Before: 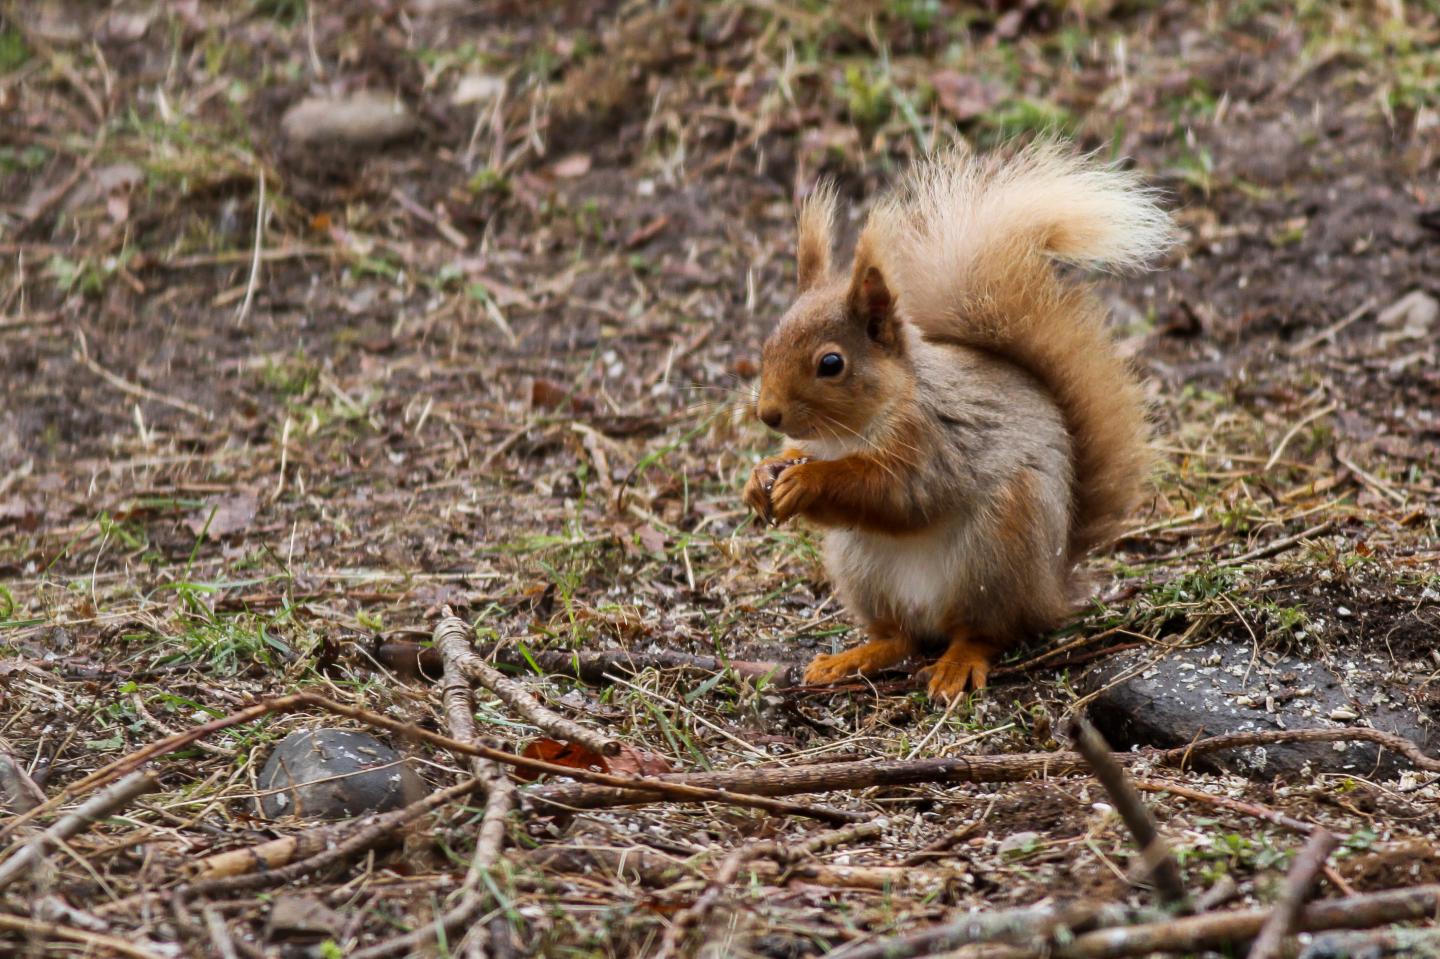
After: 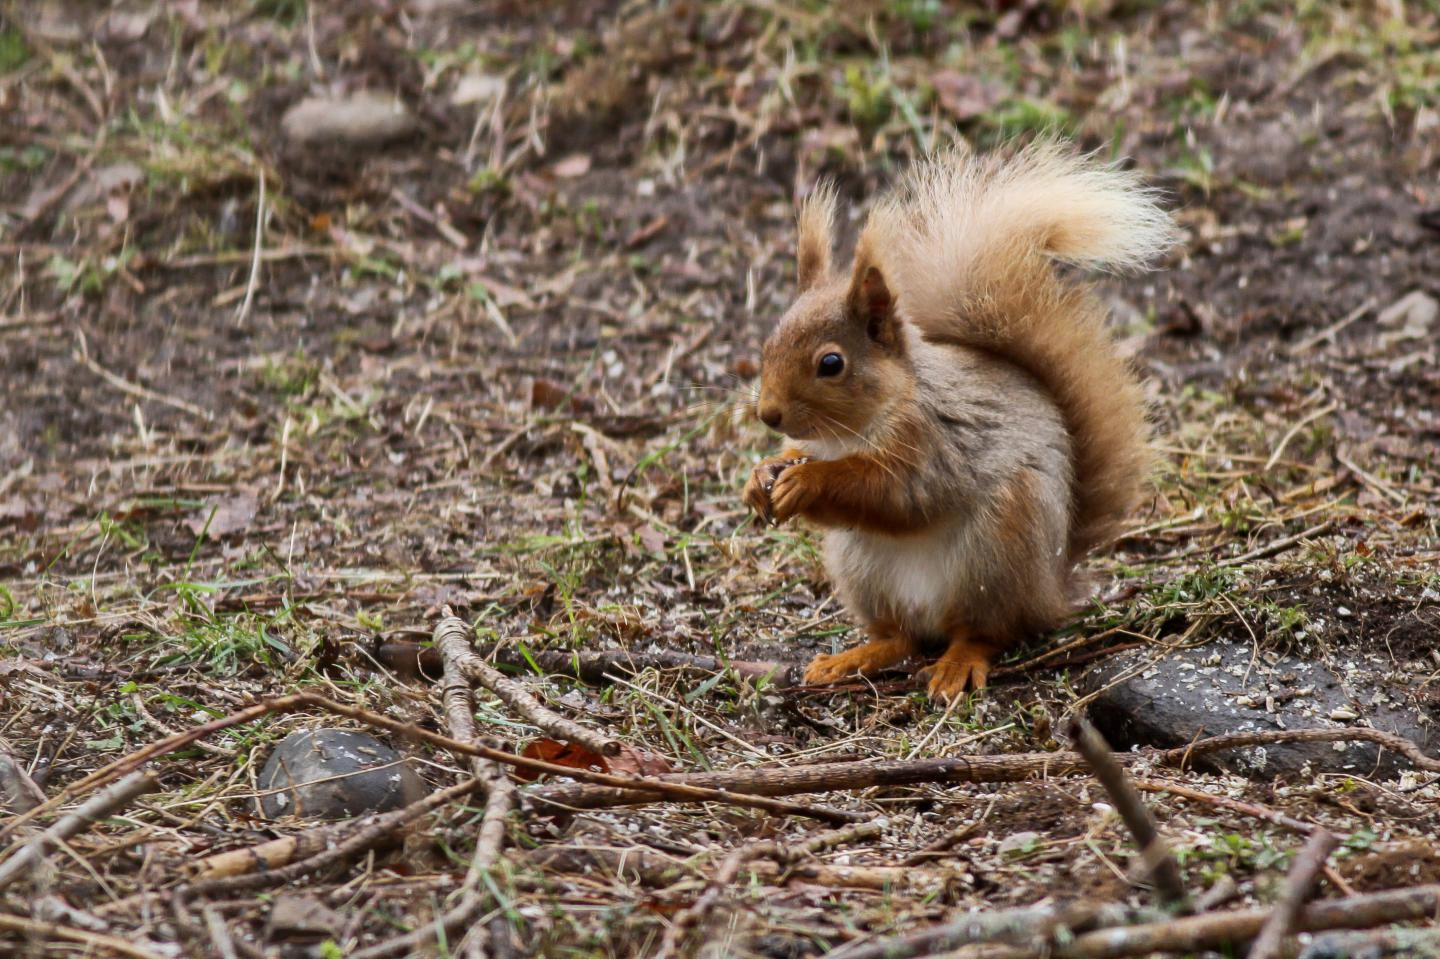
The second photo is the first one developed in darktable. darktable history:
contrast brightness saturation: contrast 0.138
color zones: curves: ch1 [(0, 0.469) (0.01, 0.469) (0.12, 0.446) (0.248, 0.469) (0.5, 0.5) (0.748, 0.5) (0.99, 0.469) (1, 0.469)]
shadows and highlights: on, module defaults
